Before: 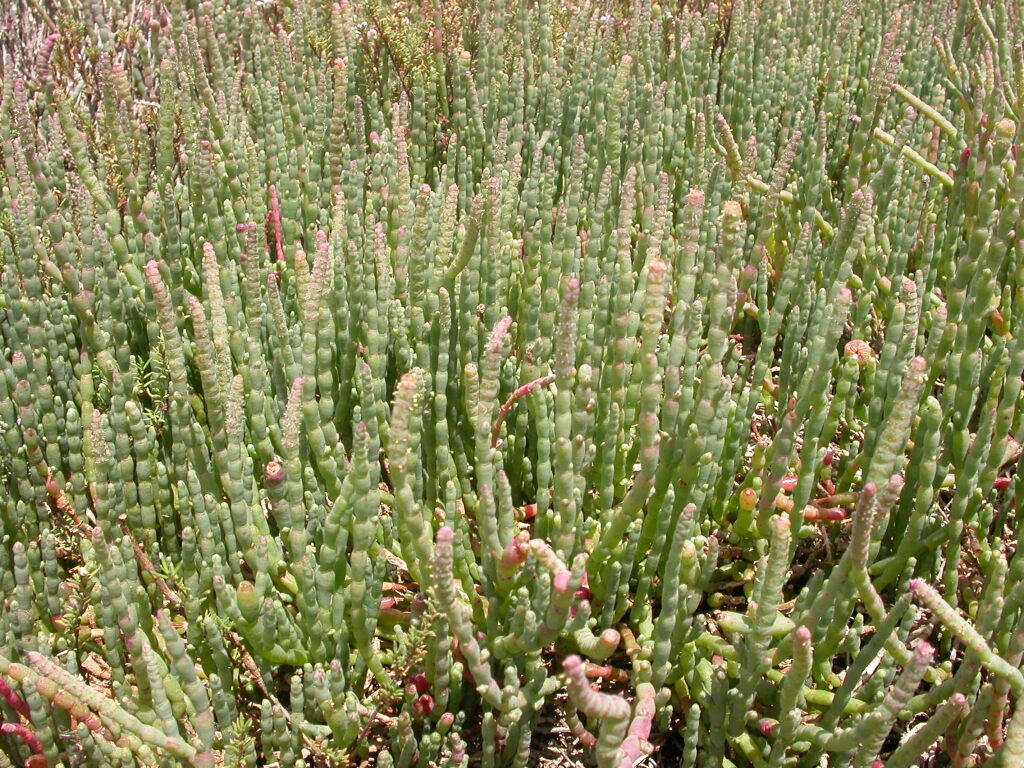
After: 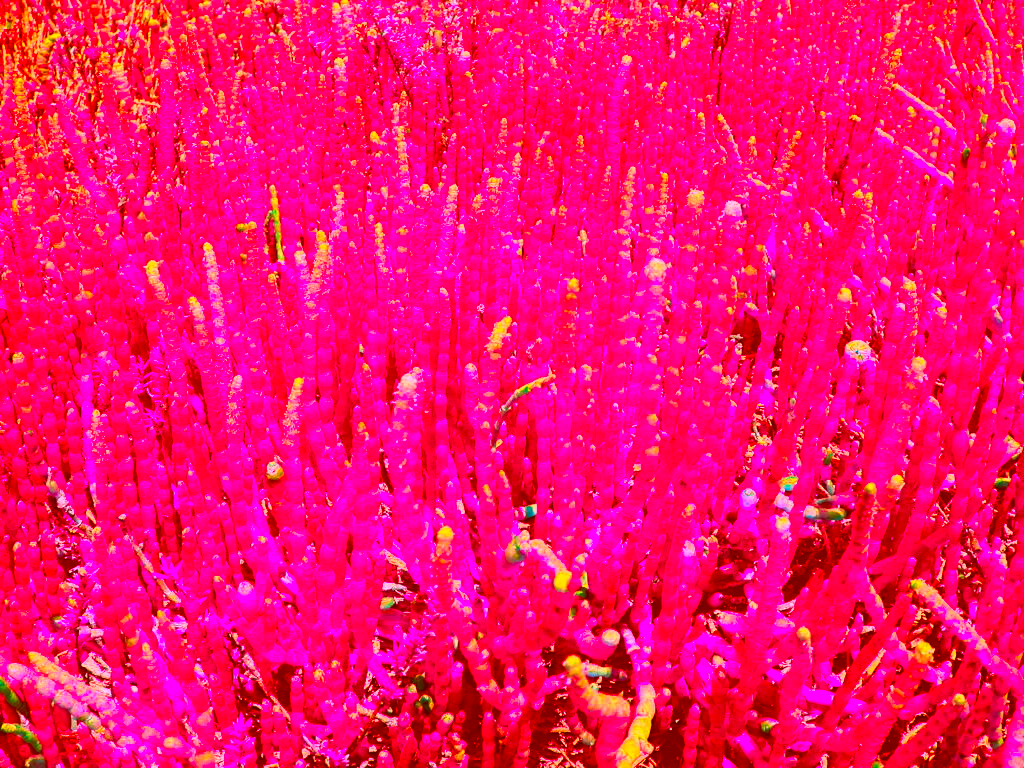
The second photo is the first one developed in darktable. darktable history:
tone equalizer: -8 EV -0.726 EV, -7 EV -0.707 EV, -6 EV -0.616 EV, -5 EV -0.386 EV, -3 EV 0.381 EV, -2 EV 0.6 EV, -1 EV 0.677 EV, +0 EV 0.721 EV, edges refinement/feathering 500, mask exposure compensation -1.57 EV, preserve details no
color correction: highlights a* -38.93, highlights b* -39.37, shadows a* -39.77, shadows b* -39.51, saturation -2.99
